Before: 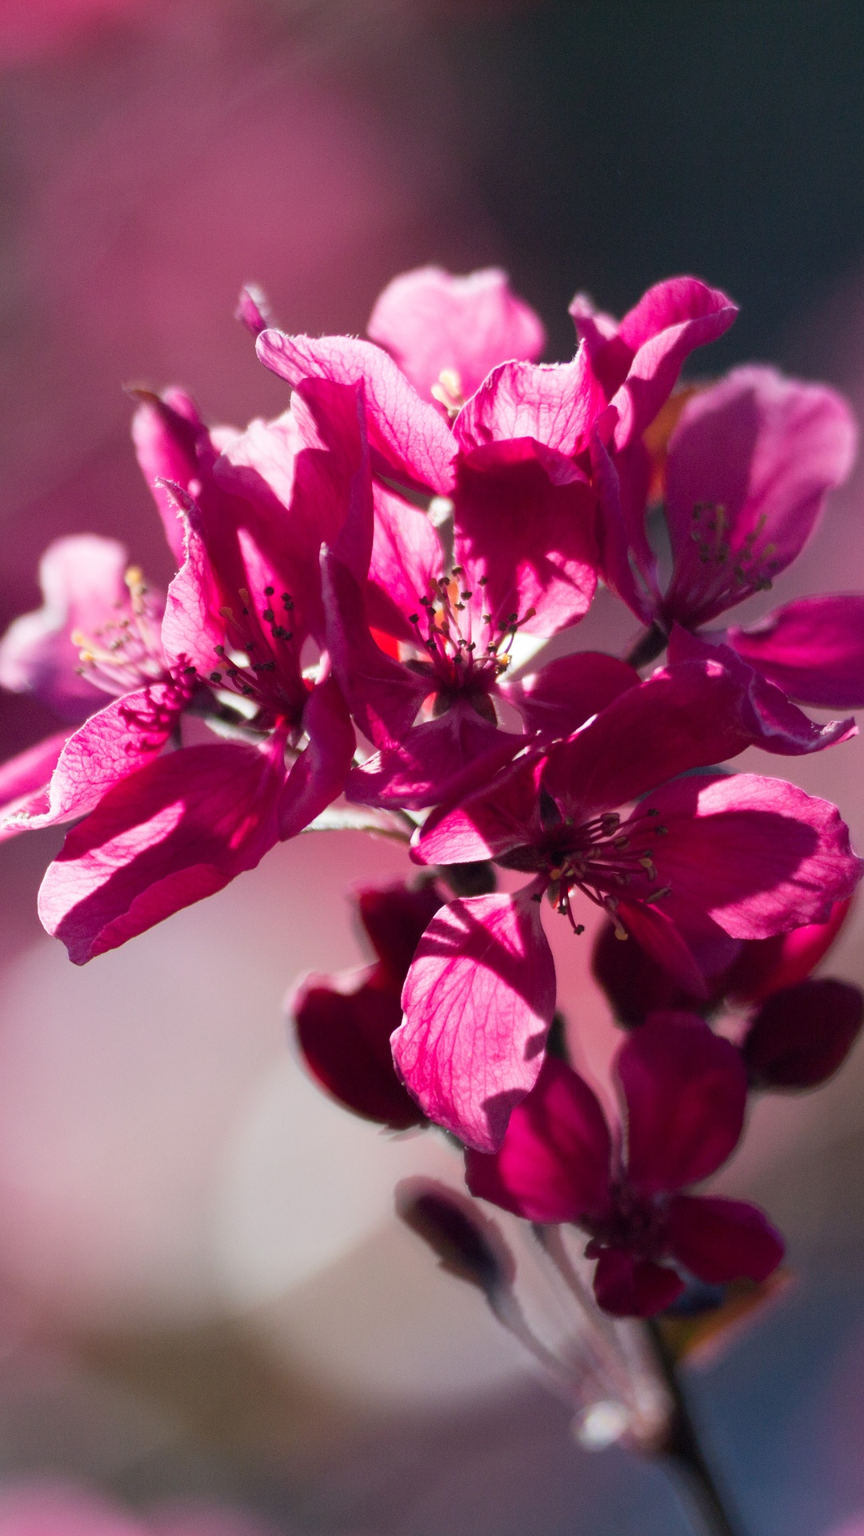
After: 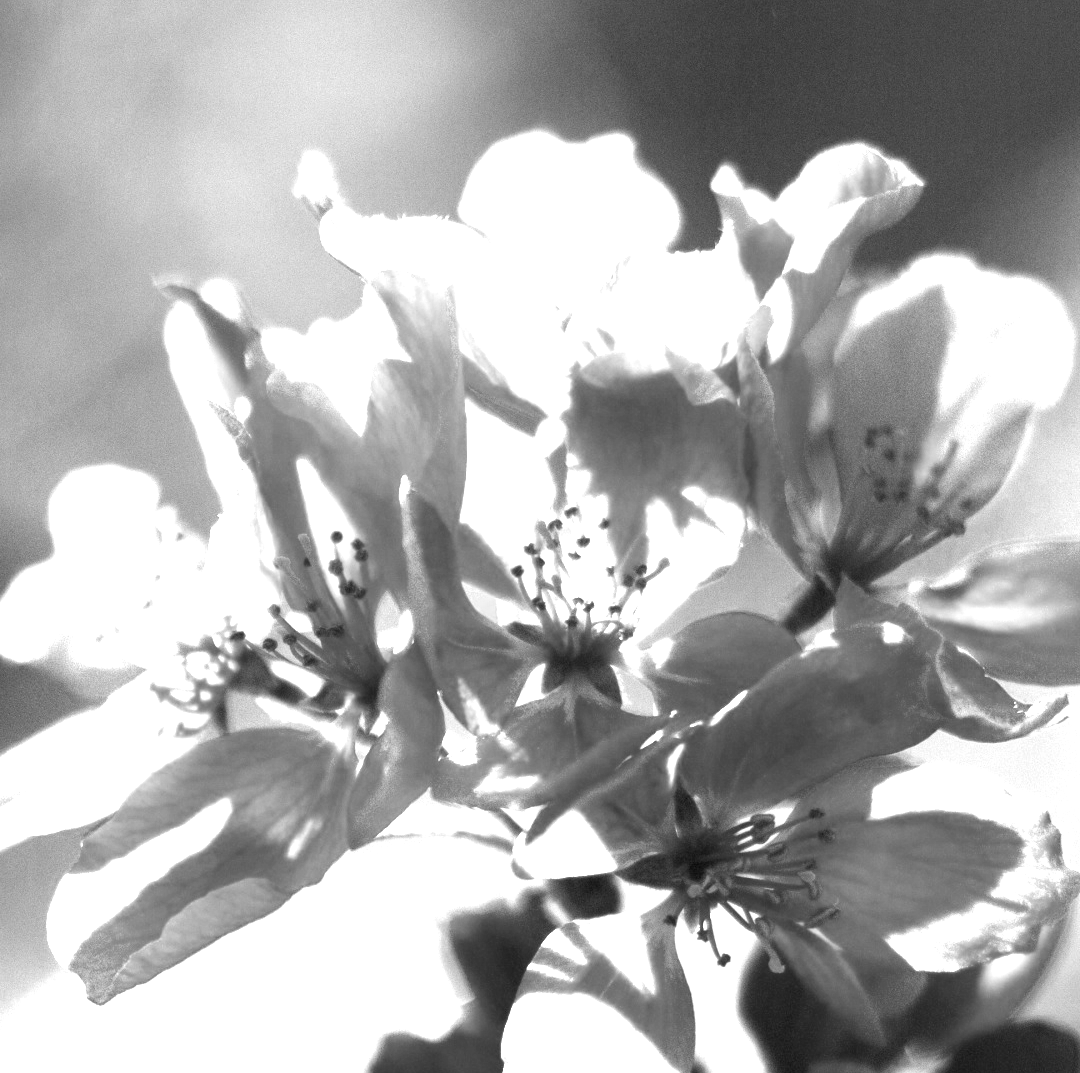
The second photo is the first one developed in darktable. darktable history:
crop and rotate: top 10.57%, bottom 33.507%
exposure: exposure 1.494 EV, compensate highlight preservation false
color zones: curves: ch0 [(0, 0.613) (0.01, 0.613) (0.245, 0.448) (0.498, 0.529) (0.642, 0.665) (0.879, 0.777) (0.99, 0.613)]; ch1 [(0, 0) (0.143, 0) (0.286, 0) (0.429, 0) (0.571, 0) (0.714, 0) (0.857, 0)]
